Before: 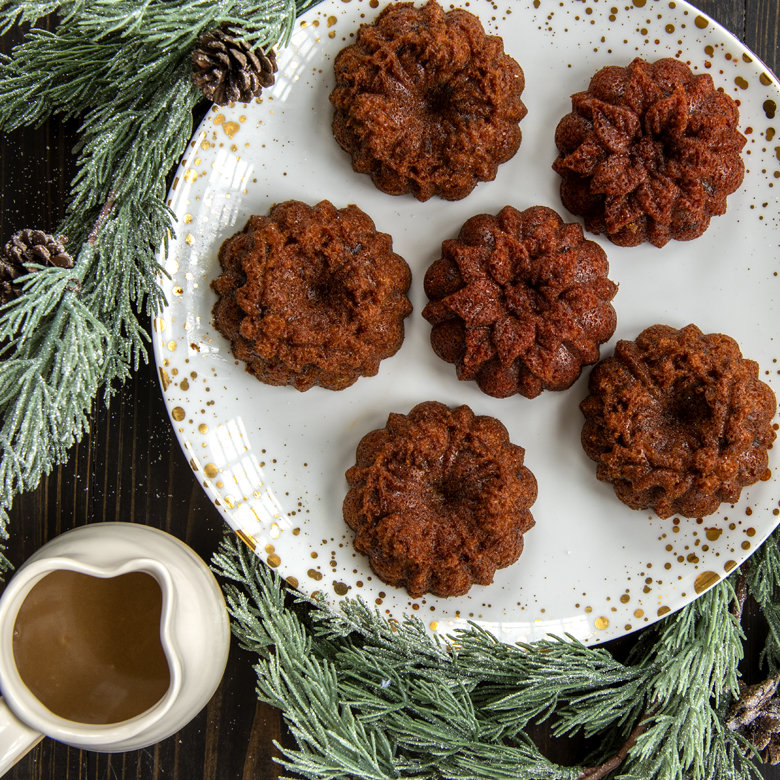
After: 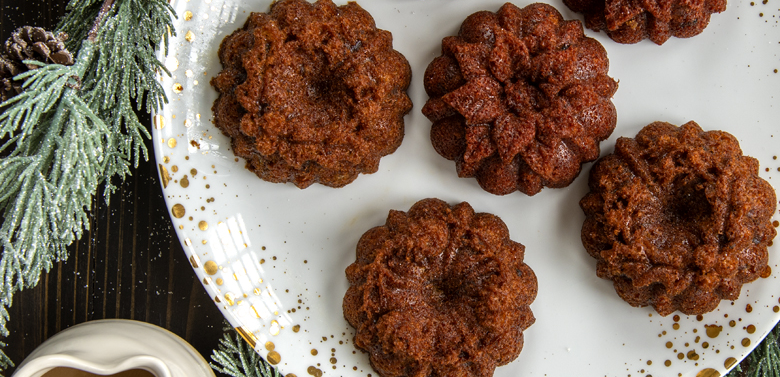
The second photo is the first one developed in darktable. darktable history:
crop and rotate: top 26.056%, bottom 25.543%
